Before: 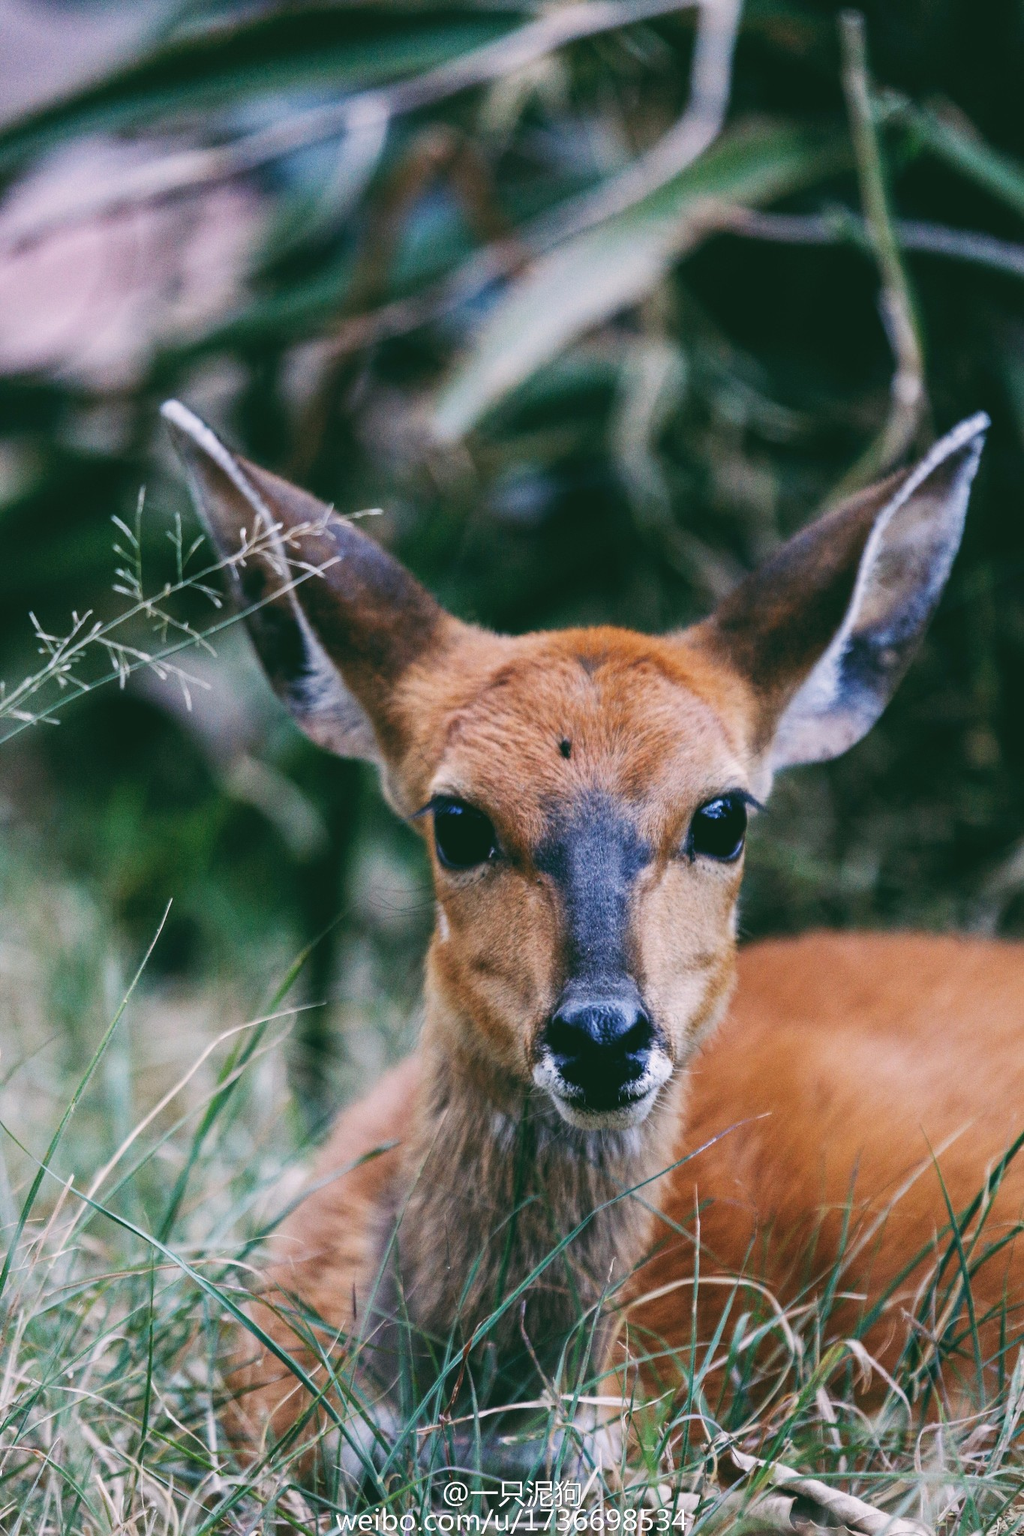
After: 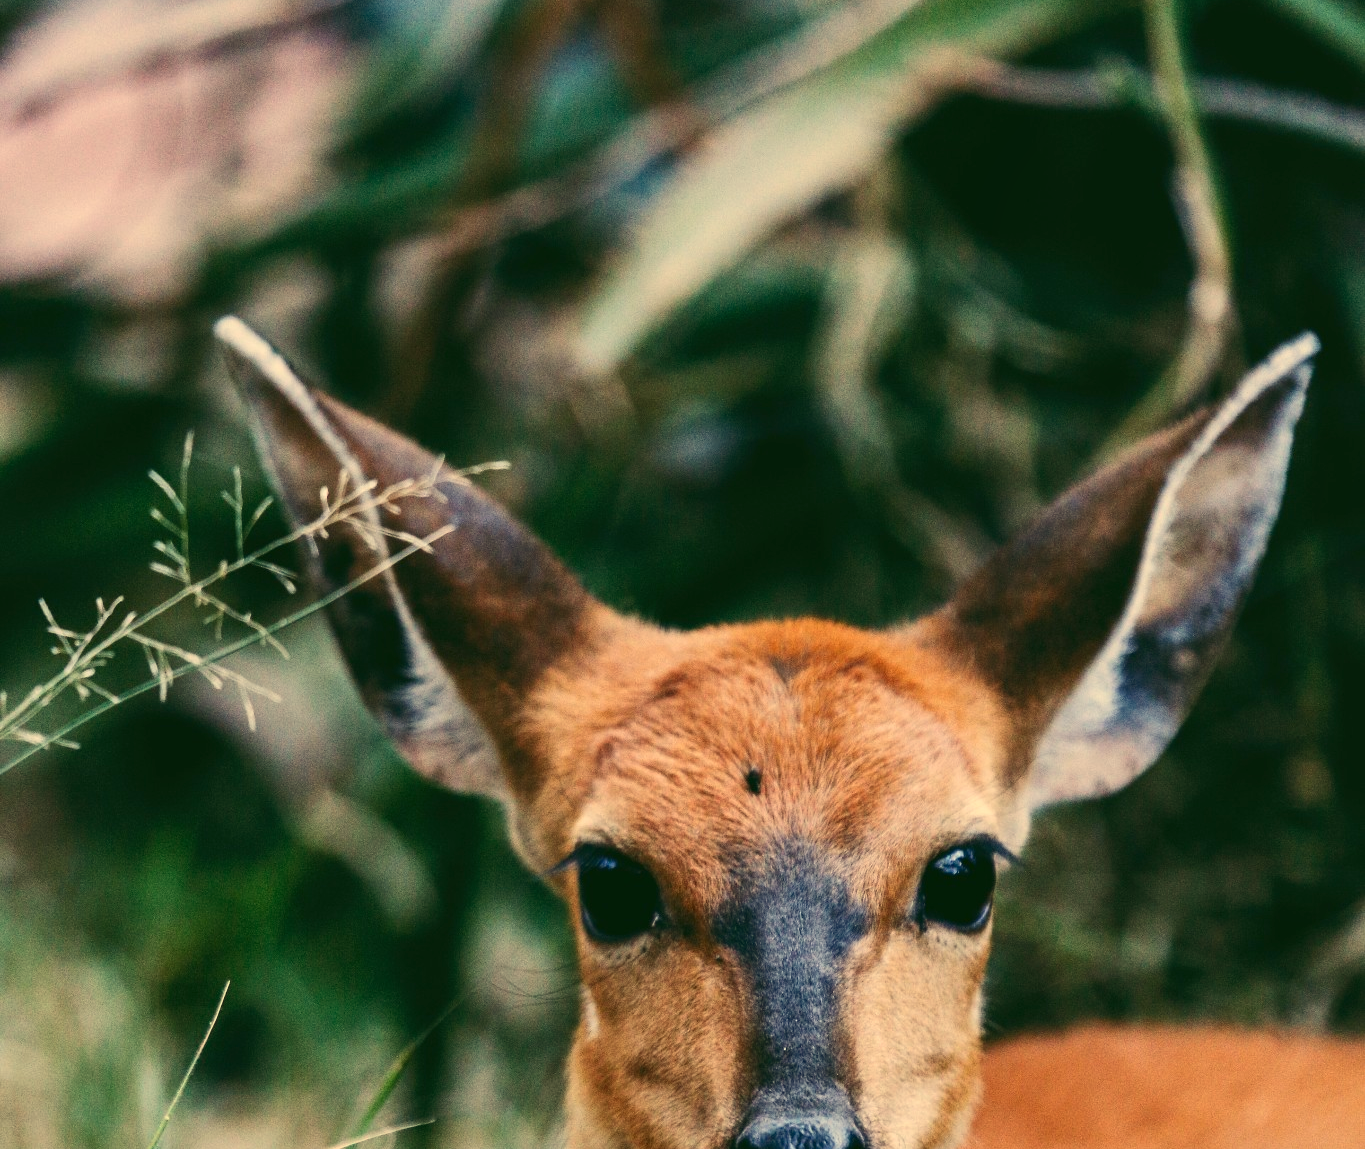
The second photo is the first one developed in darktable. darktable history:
contrast brightness saturation: contrast 0.15, brightness -0.01, saturation 0.1
crop and rotate: top 10.605%, bottom 33.274%
white balance: red 1.08, blue 0.791
shadows and highlights: radius 108.52, shadows 23.73, highlights -59.32, low approximation 0.01, soften with gaussian
